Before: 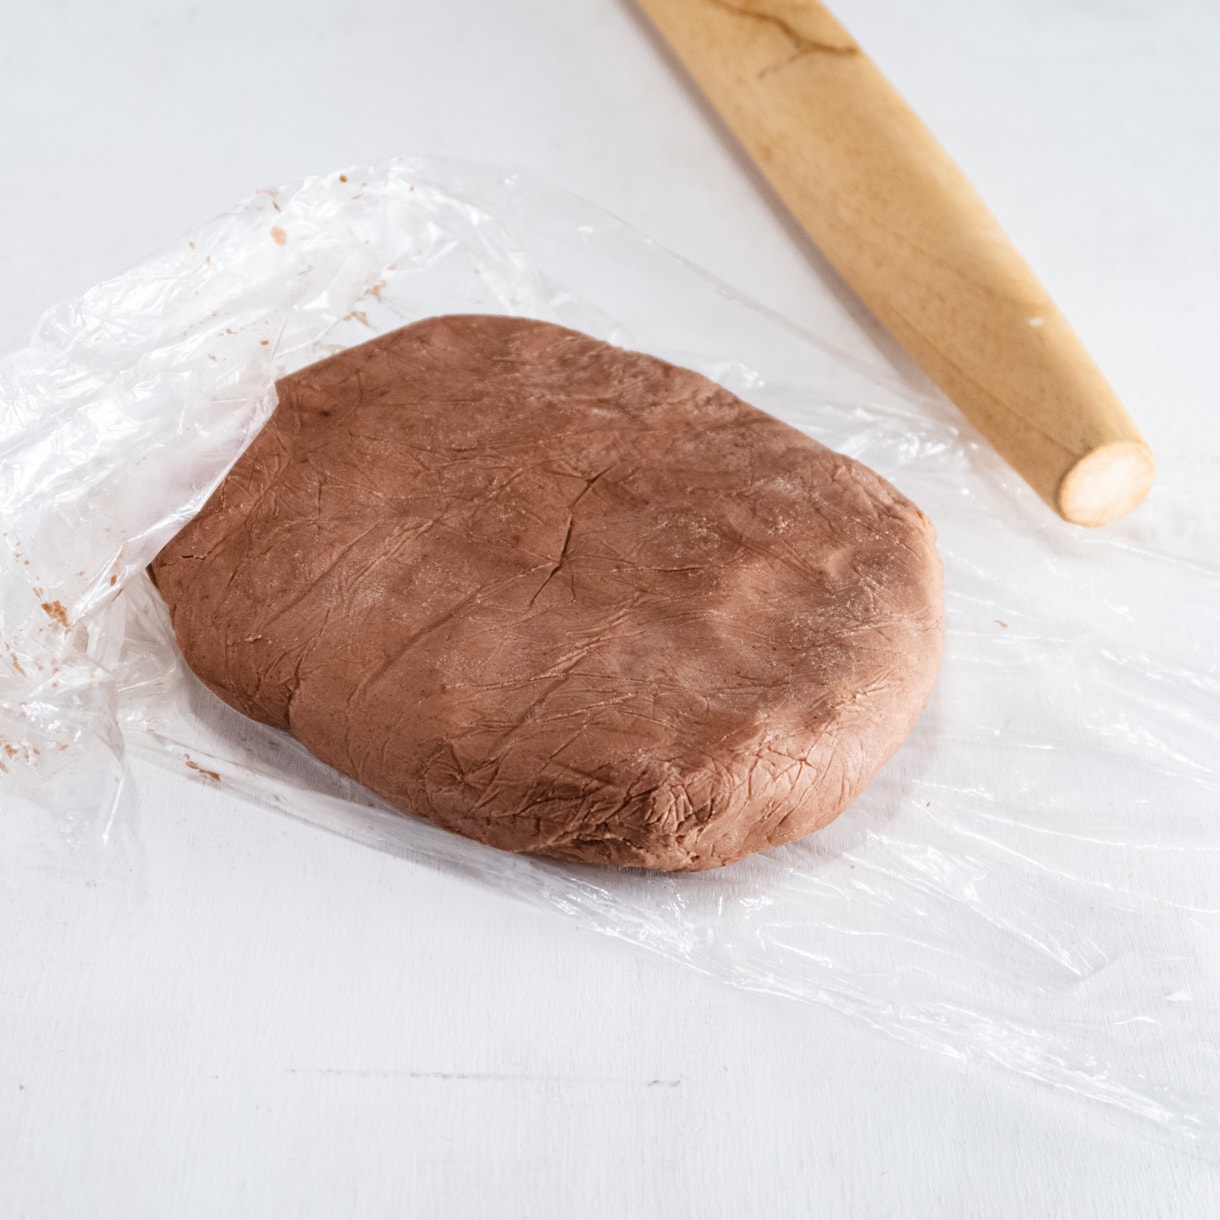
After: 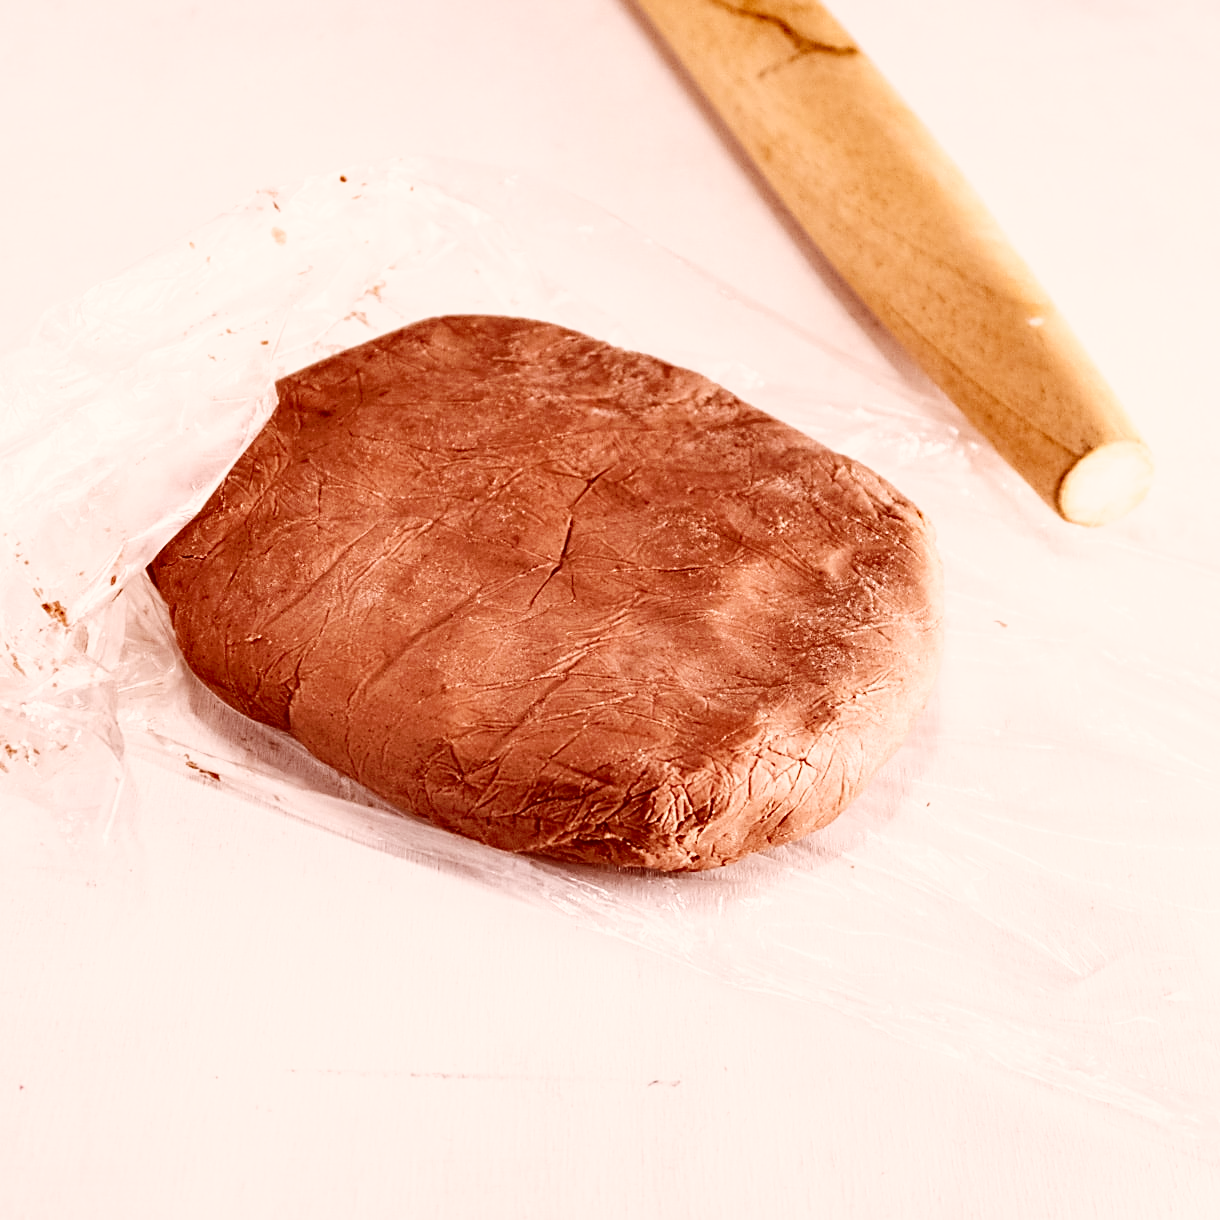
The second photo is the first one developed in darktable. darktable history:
sharpen: on, module defaults
shadows and highlights: low approximation 0.01, soften with gaussian
color correction: highlights a* 9.15, highlights b* 8.86, shadows a* 39.99, shadows b* 39.49, saturation 0.781
tone curve: curves: ch0 [(0, 0) (0.003, 0.011) (0.011, 0.02) (0.025, 0.032) (0.044, 0.046) (0.069, 0.071) (0.1, 0.107) (0.136, 0.144) (0.177, 0.189) (0.224, 0.244) (0.277, 0.309) (0.335, 0.398) (0.399, 0.477) (0.468, 0.583) (0.543, 0.675) (0.623, 0.772) (0.709, 0.855) (0.801, 0.926) (0.898, 0.979) (1, 1)], preserve colors none
